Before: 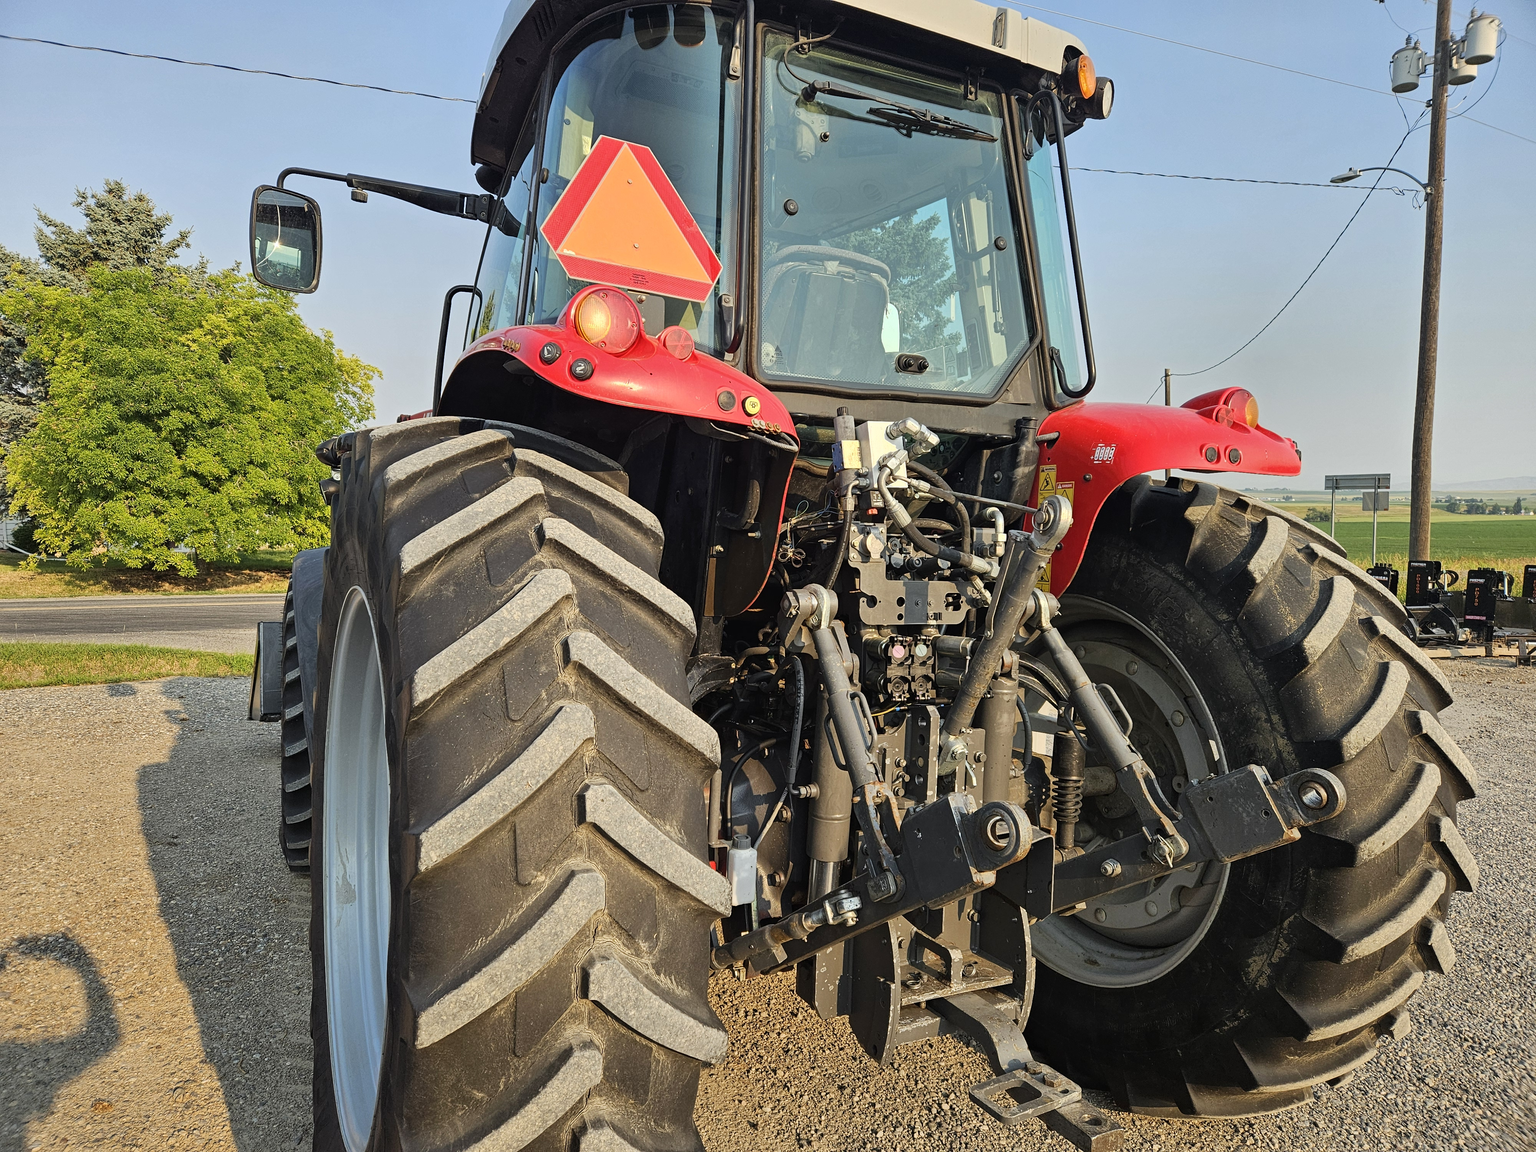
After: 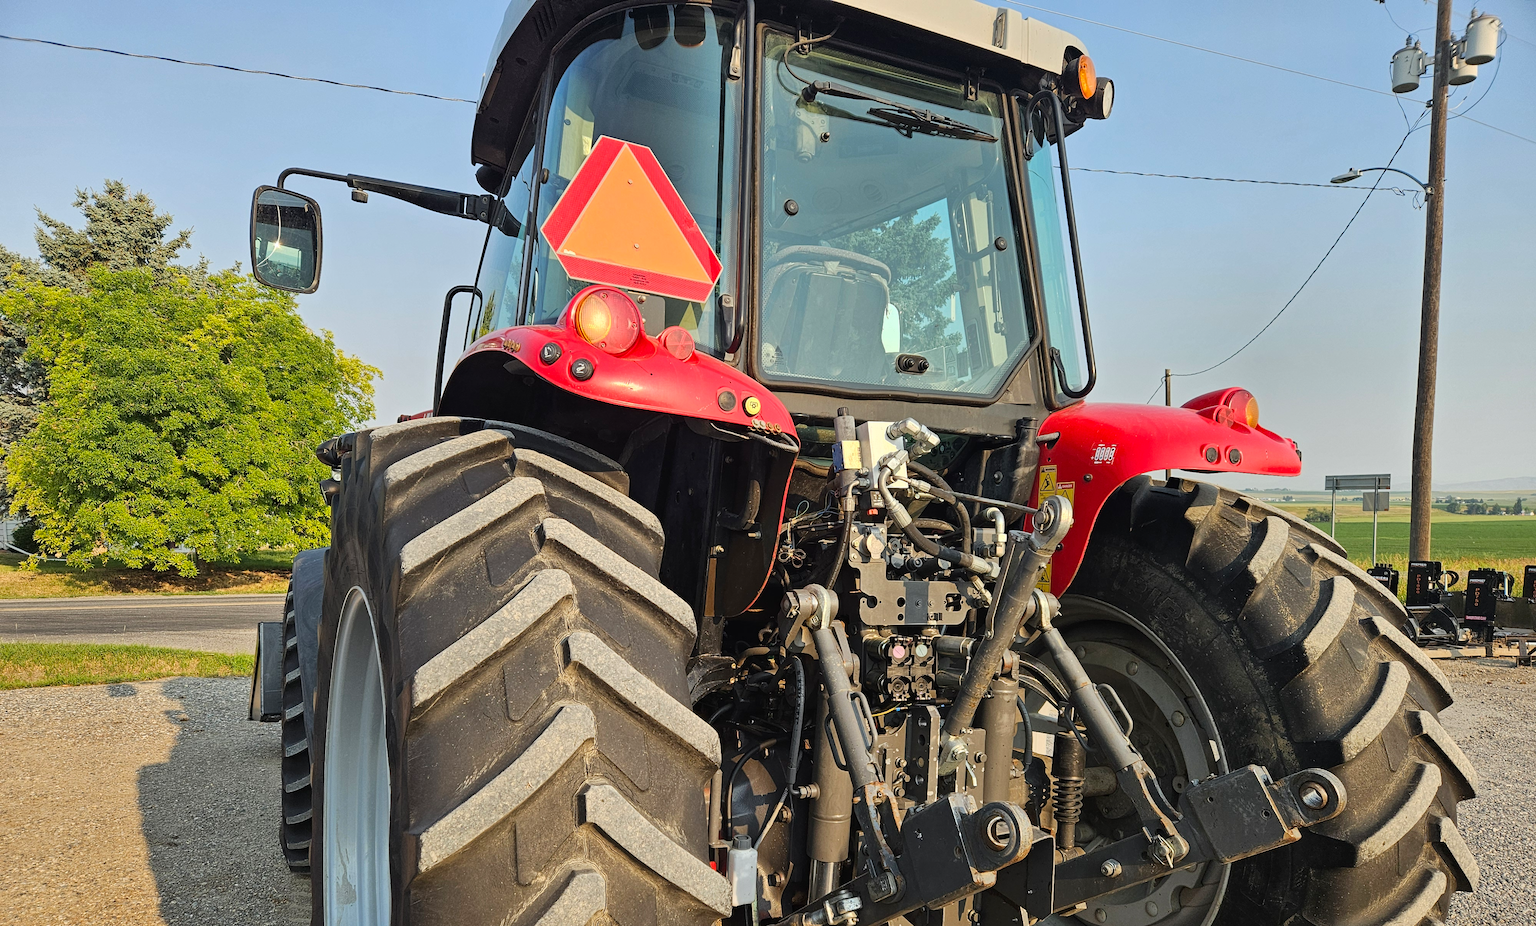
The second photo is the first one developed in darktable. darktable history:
crop: bottom 19.528%
